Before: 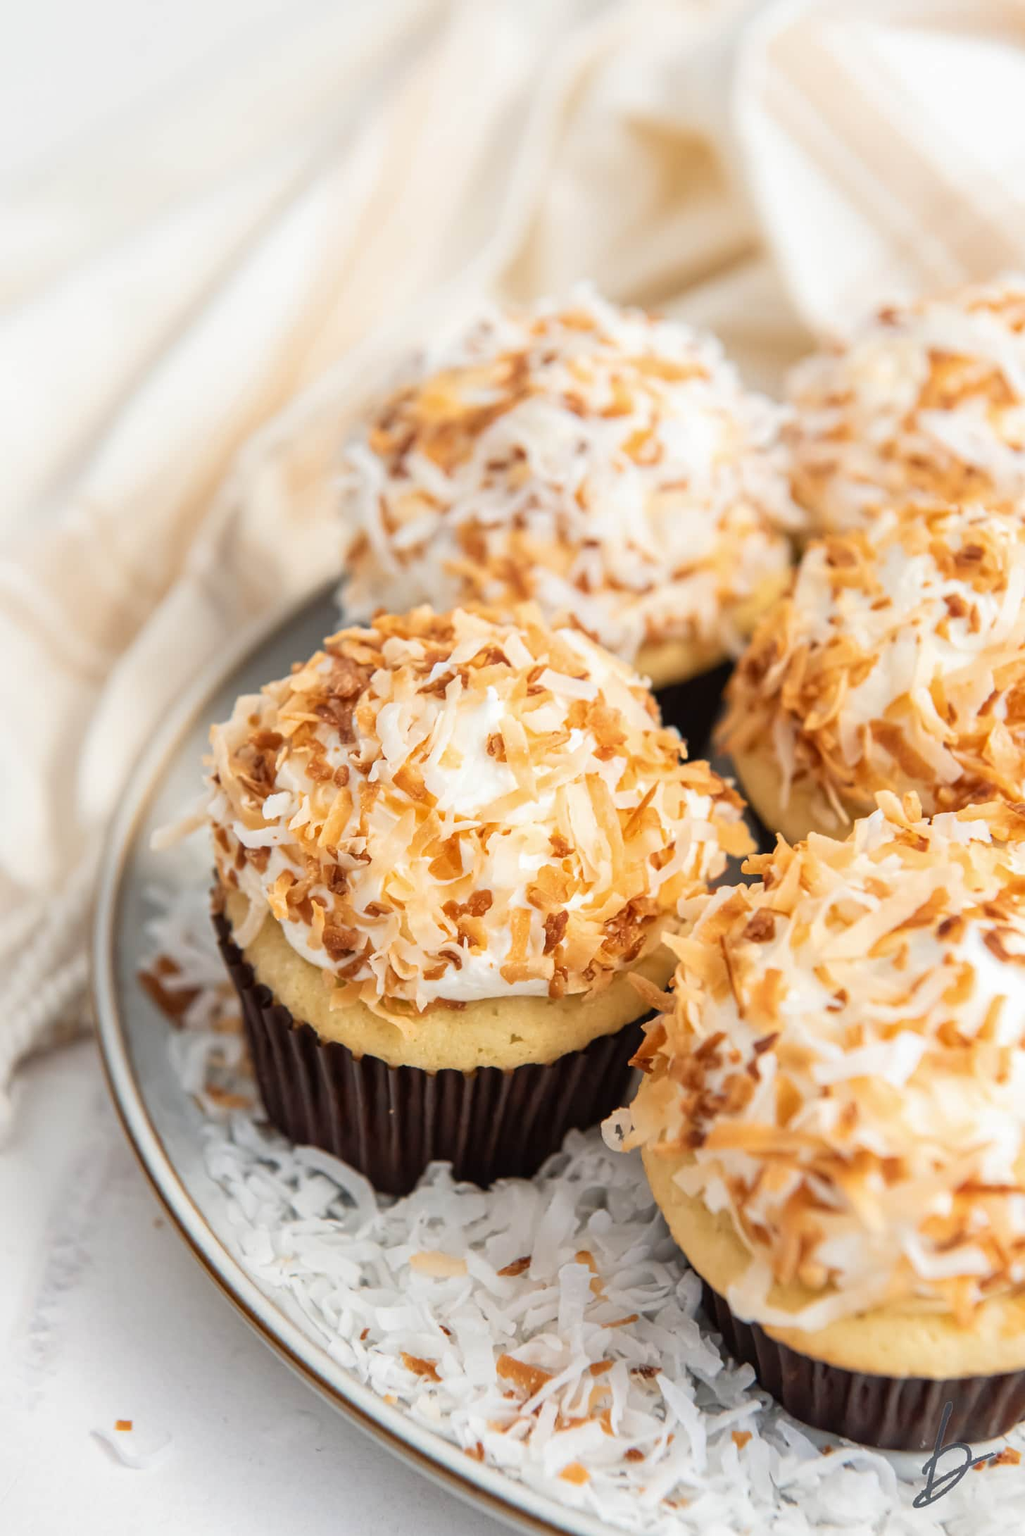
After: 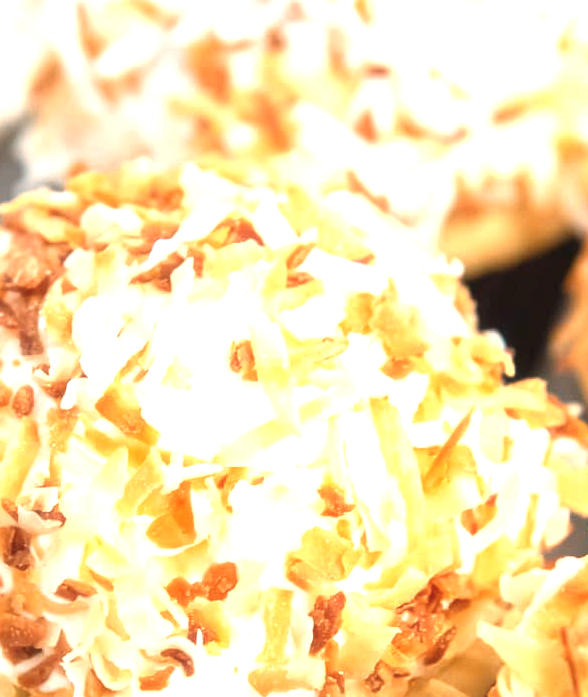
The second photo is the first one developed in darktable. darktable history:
exposure: black level correction 0, exposure 1 EV, compensate exposure bias true, compensate highlight preservation false
haze removal: strength -0.1, adaptive false
crop: left 31.751%, top 32.172%, right 27.8%, bottom 35.83%
